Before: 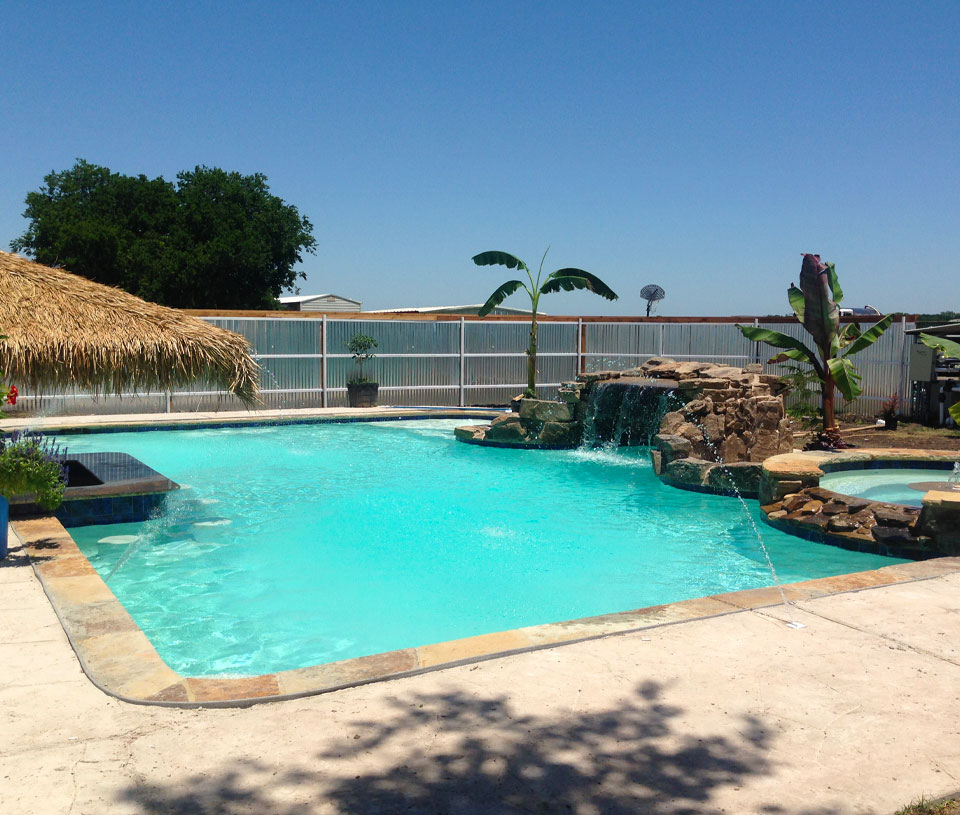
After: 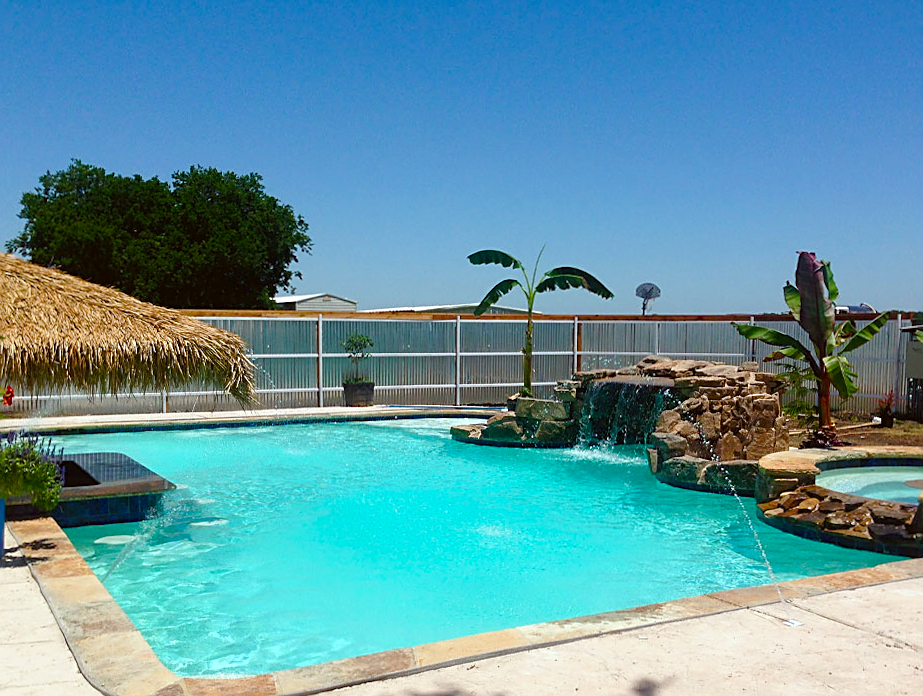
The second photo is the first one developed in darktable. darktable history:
color correction: highlights a* -3.28, highlights b* -6.24, shadows a* 3.1, shadows b* 5.19
sharpen: on, module defaults
color balance rgb: perceptual saturation grading › global saturation 20%, perceptual saturation grading › highlights -25%, perceptual saturation grading › shadows 50%
crop and rotate: angle 0.2°, left 0.275%, right 3.127%, bottom 14.18%
